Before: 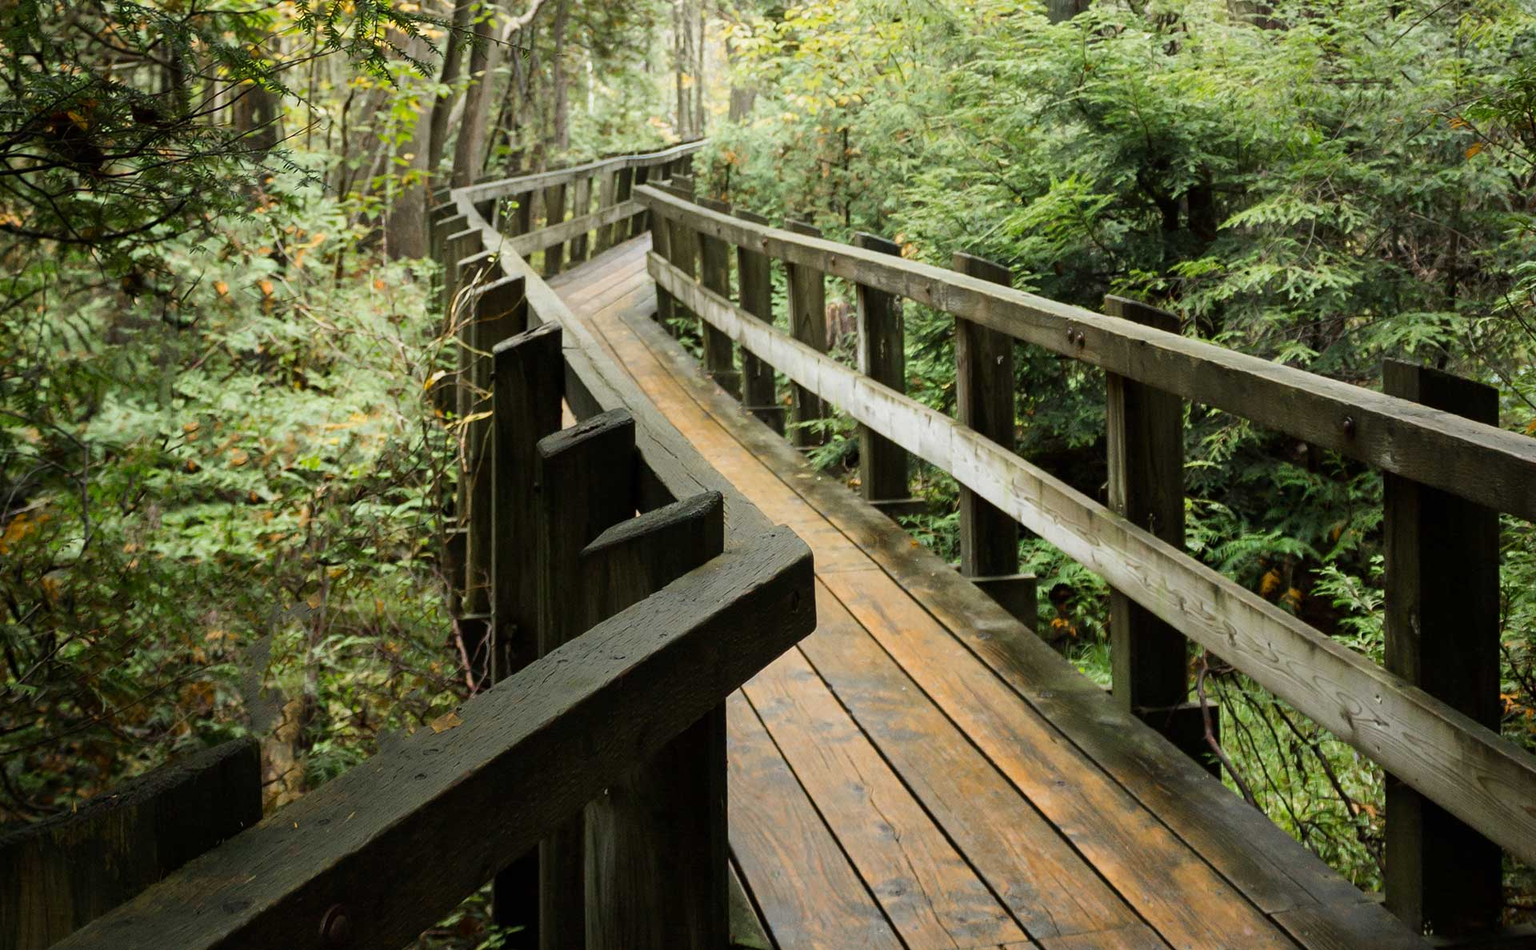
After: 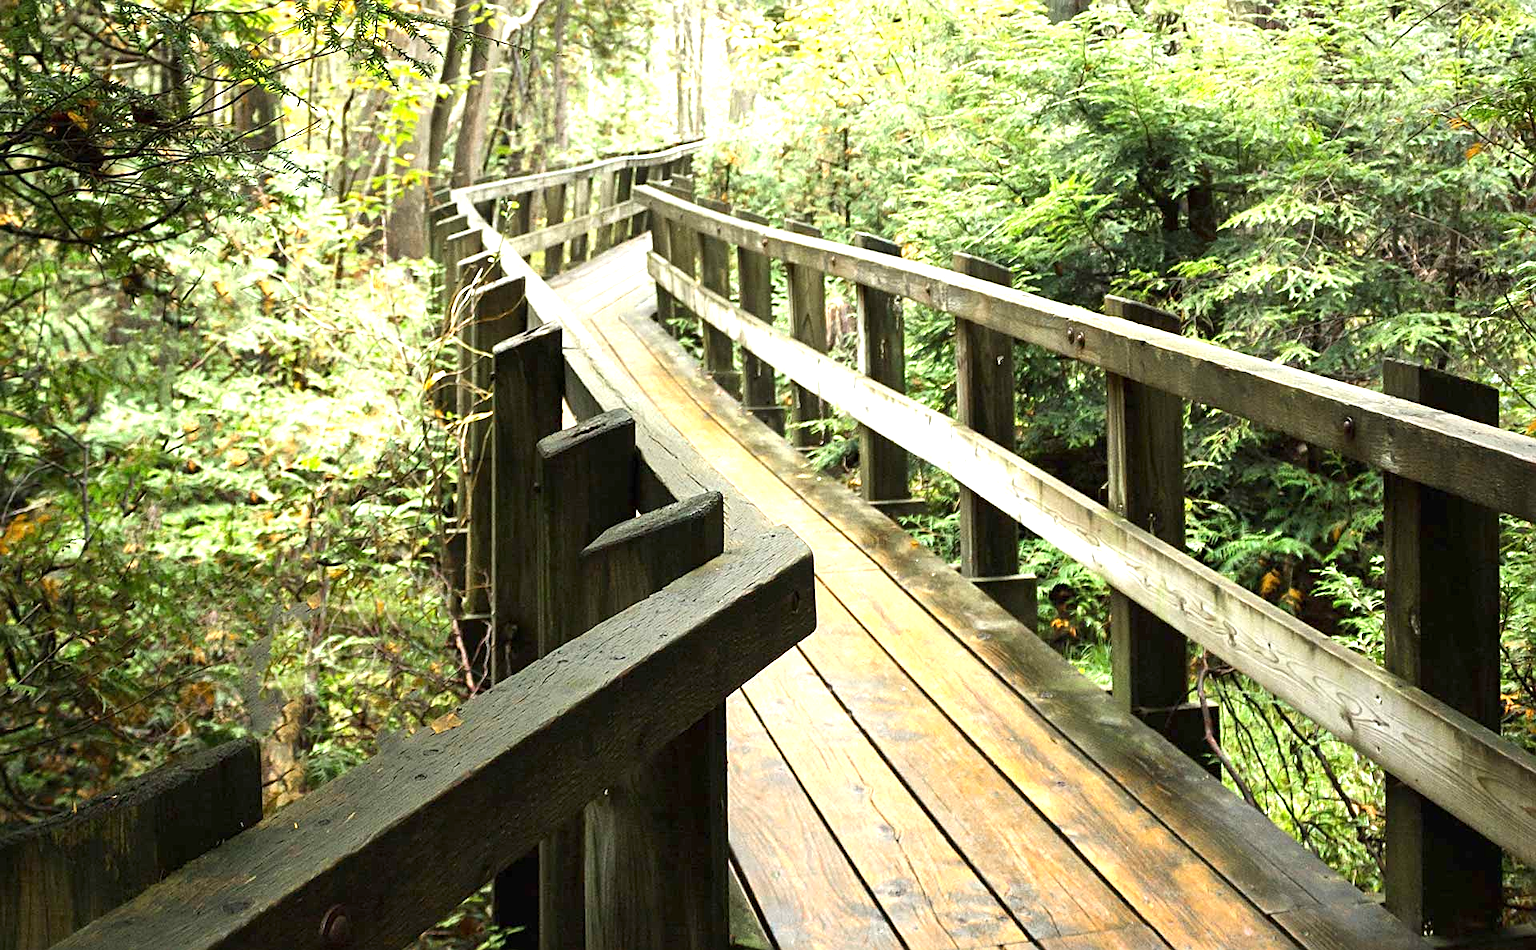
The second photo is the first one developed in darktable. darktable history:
exposure: black level correction 0, exposure 1.379 EV, compensate exposure bias true, compensate highlight preservation false
sharpen: on, module defaults
